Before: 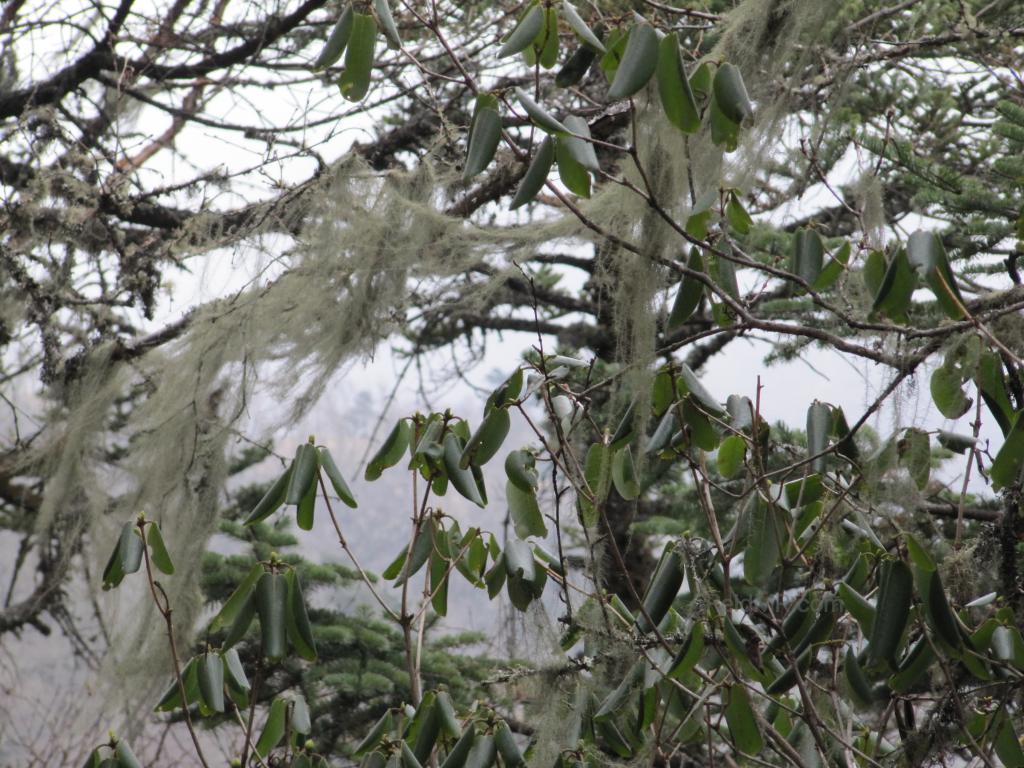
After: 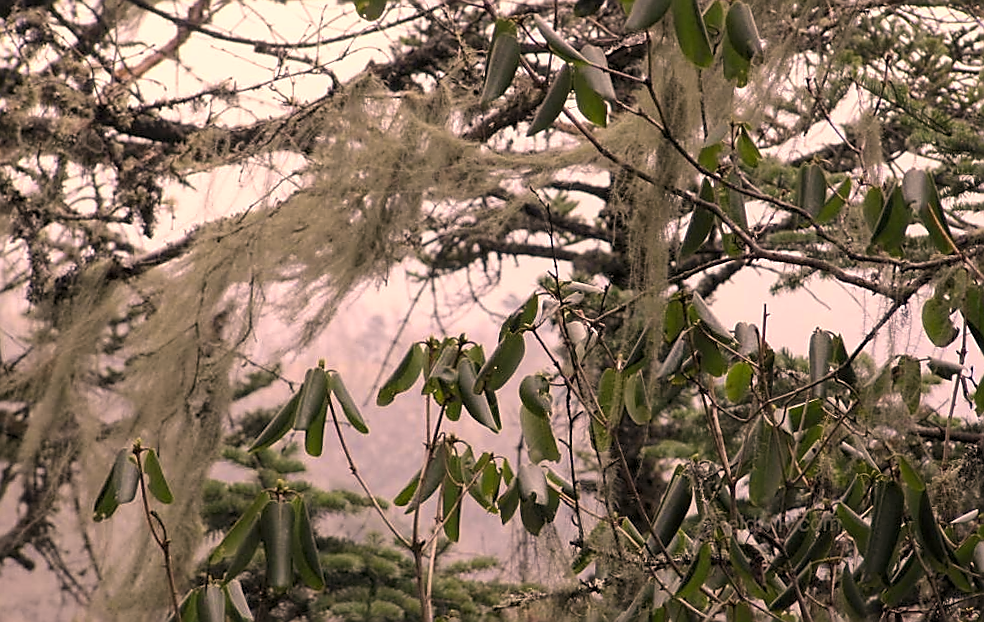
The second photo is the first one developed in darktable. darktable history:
crop: left 1.507%, top 6.147%, right 1.379%, bottom 6.637%
sharpen: radius 1.4, amount 1.25, threshold 0.7
color correction: highlights a* 17.88, highlights b* 18.79
rotate and perspective: rotation 0.679°, lens shift (horizontal) 0.136, crop left 0.009, crop right 0.991, crop top 0.078, crop bottom 0.95
local contrast: highlights 100%, shadows 100%, detail 131%, midtone range 0.2
